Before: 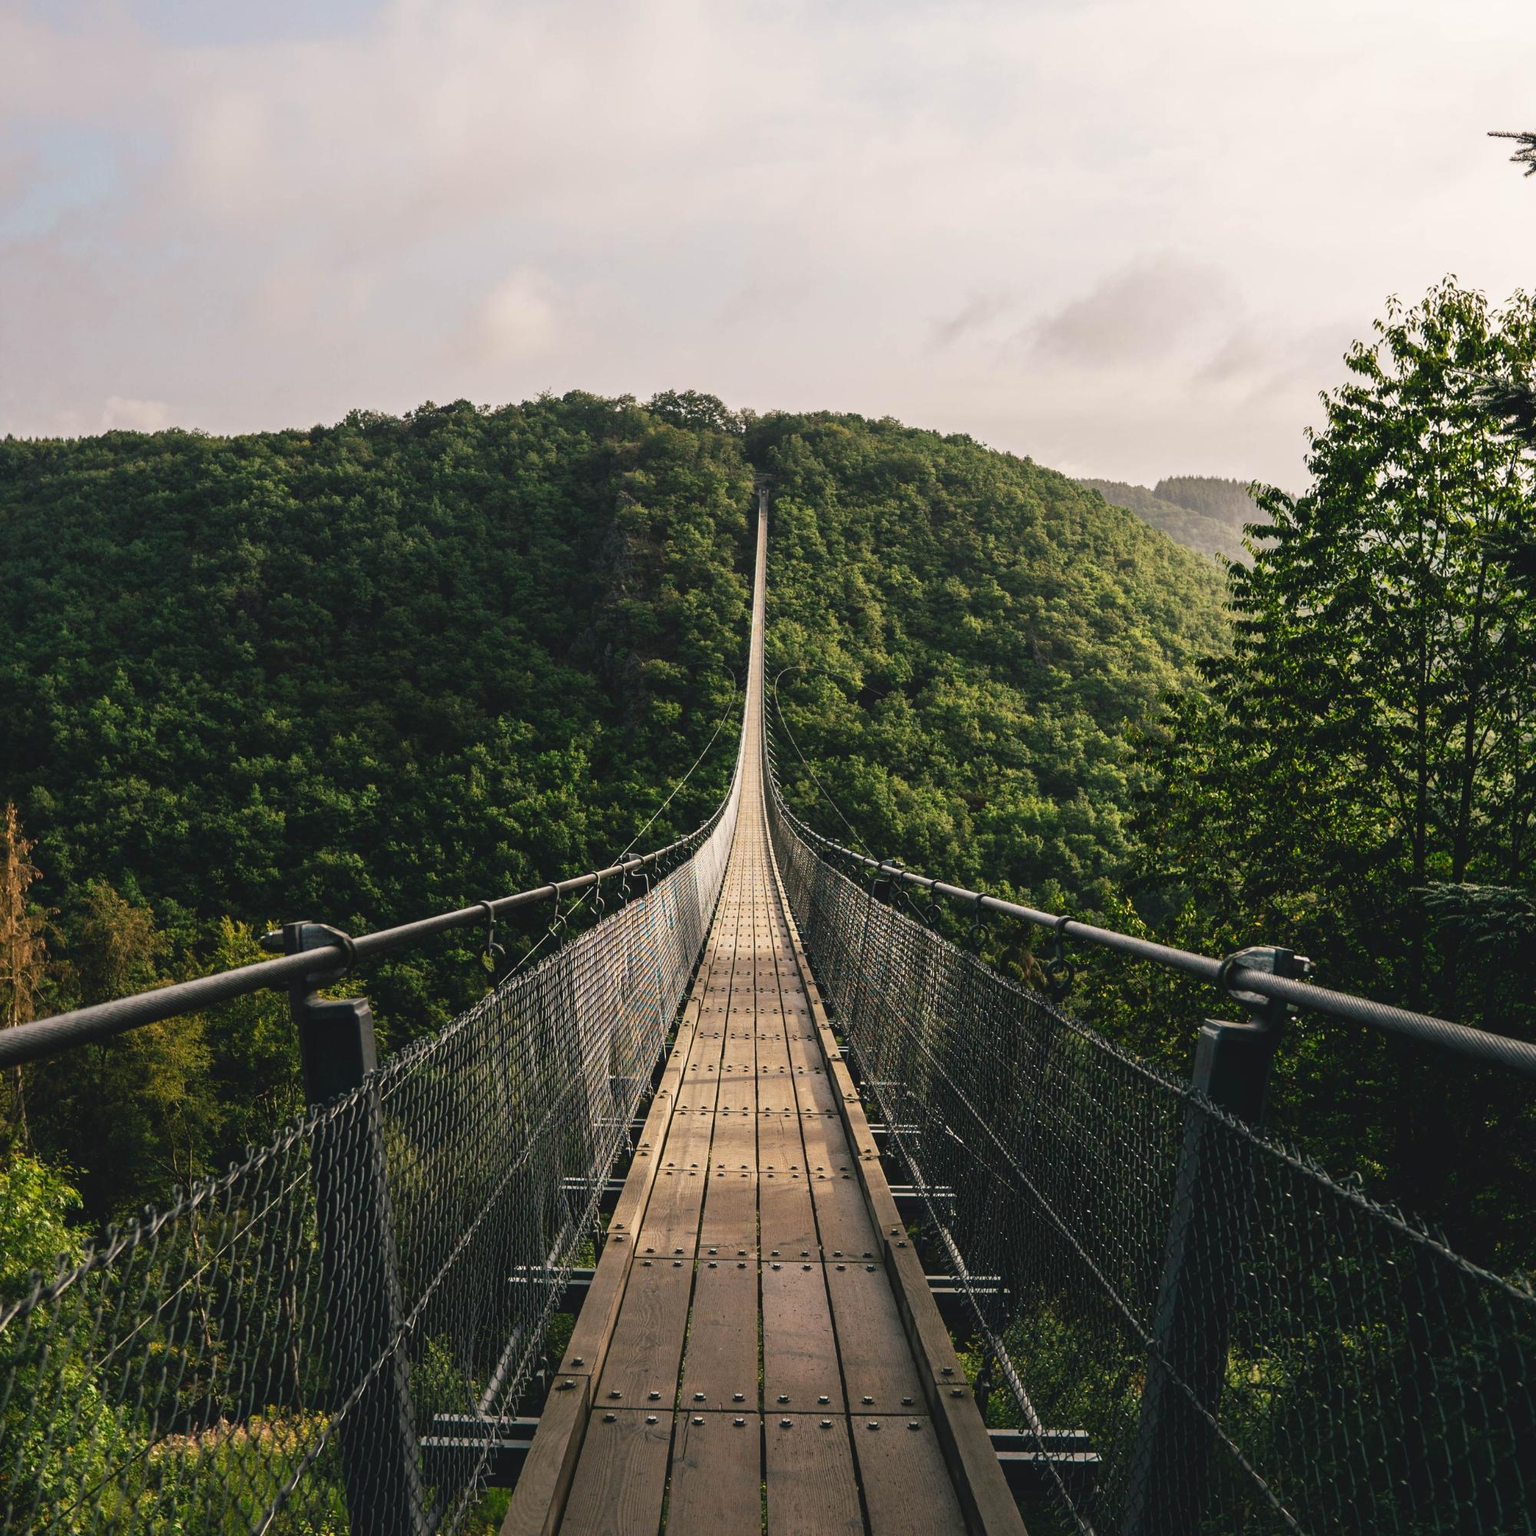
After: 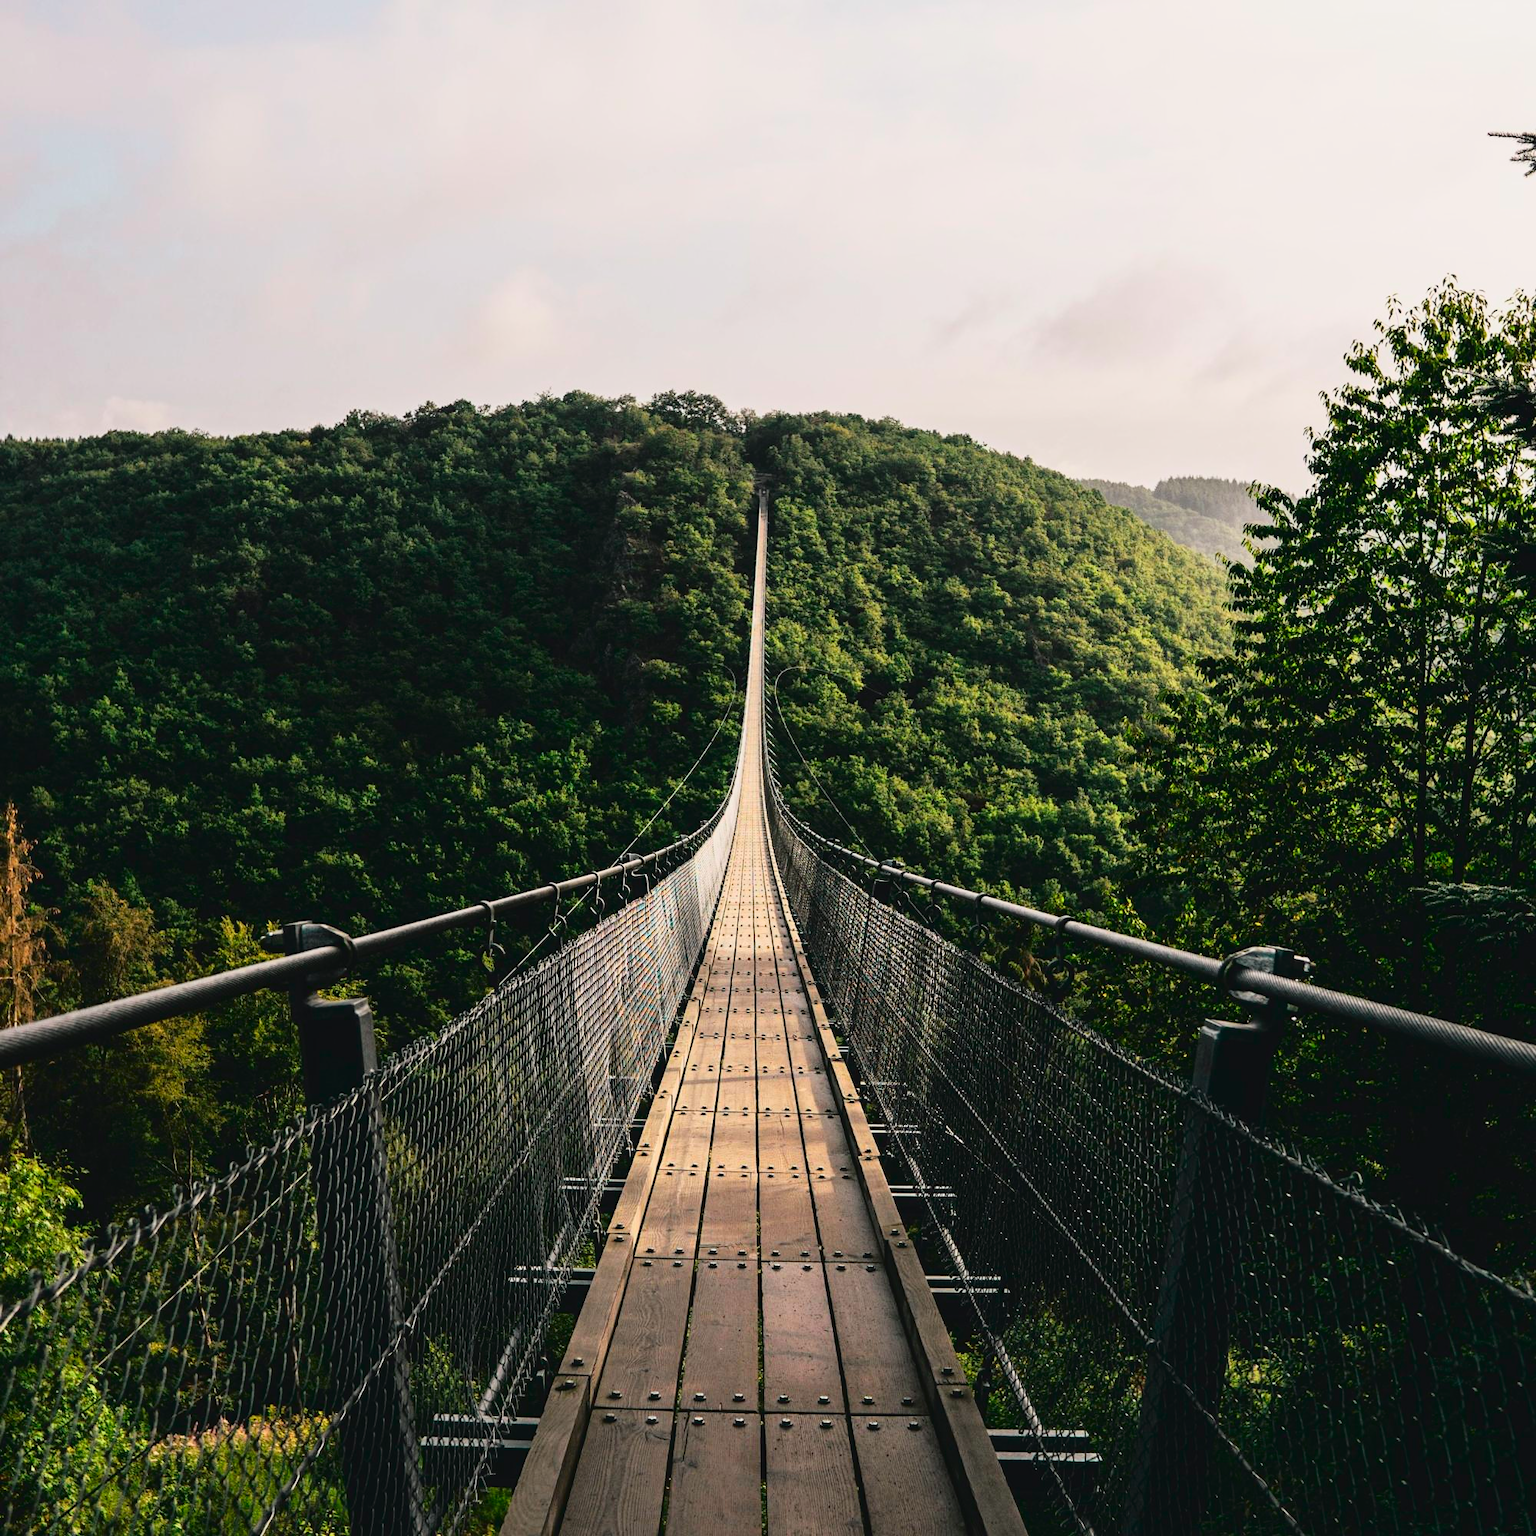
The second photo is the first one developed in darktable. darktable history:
tone curve: curves: ch0 [(0, 0.014) (0.17, 0.099) (0.398, 0.423) (0.728, 0.808) (0.877, 0.91) (0.99, 0.955)]; ch1 [(0, 0) (0.377, 0.325) (0.493, 0.491) (0.505, 0.504) (0.515, 0.515) (0.554, 0.575) (0.623, 0.643) (0.701, 0.718) (1, 1)]; ch2 [(0, 0) (0.423, 0.453) (0.481, 0.485) (0.501, 0.501) (0.531, 0.527) (0.586, 0.597) (0.663, 0.706) (0.717, 0.753) (1, 0.991)], color space Lab, independent channels
